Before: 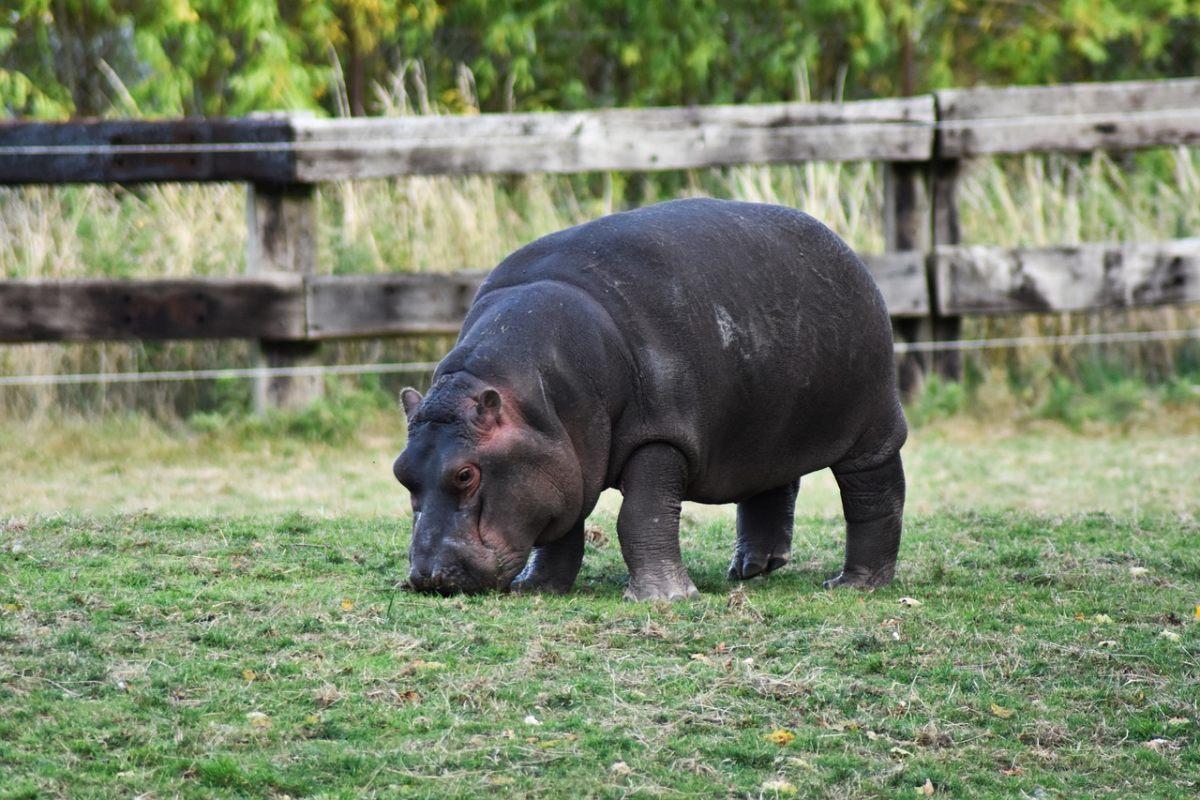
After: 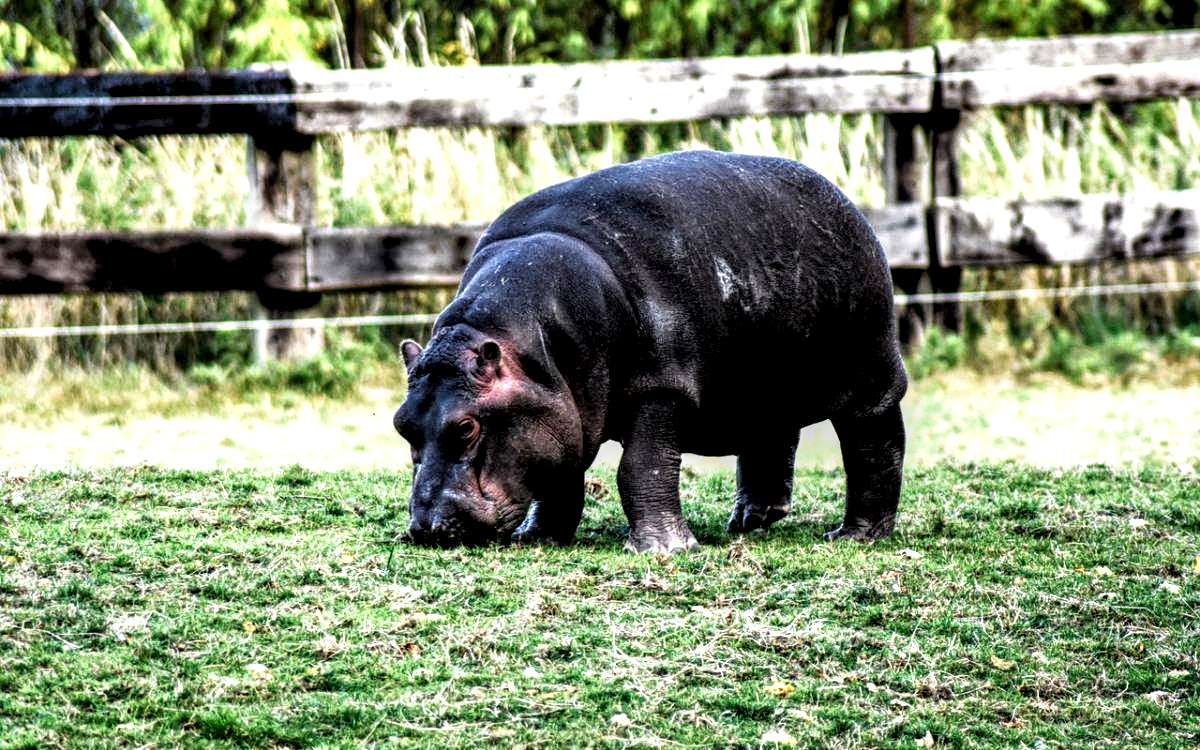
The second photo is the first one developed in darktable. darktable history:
velvia: strength 39.26%
tone equalizer: on, module defaults
exposure: black level correction 0.007, exposure 0.16 EV, compensate exposure bias true, compensate highlight preservation false
crop and rotate: top 6.142%
local contrast: highlights 17%, detail 187%
levels: levels [0.073, 0.497, 0.972]
filmic rgb: black relative exposure -7.98 EV, white relative exposure 2.19 EV, threshold 2.96 EV, hardness 6.93, iterations of high-quality reconstruction 10, contrast in shadows safe, enable highlight reconstruction true
